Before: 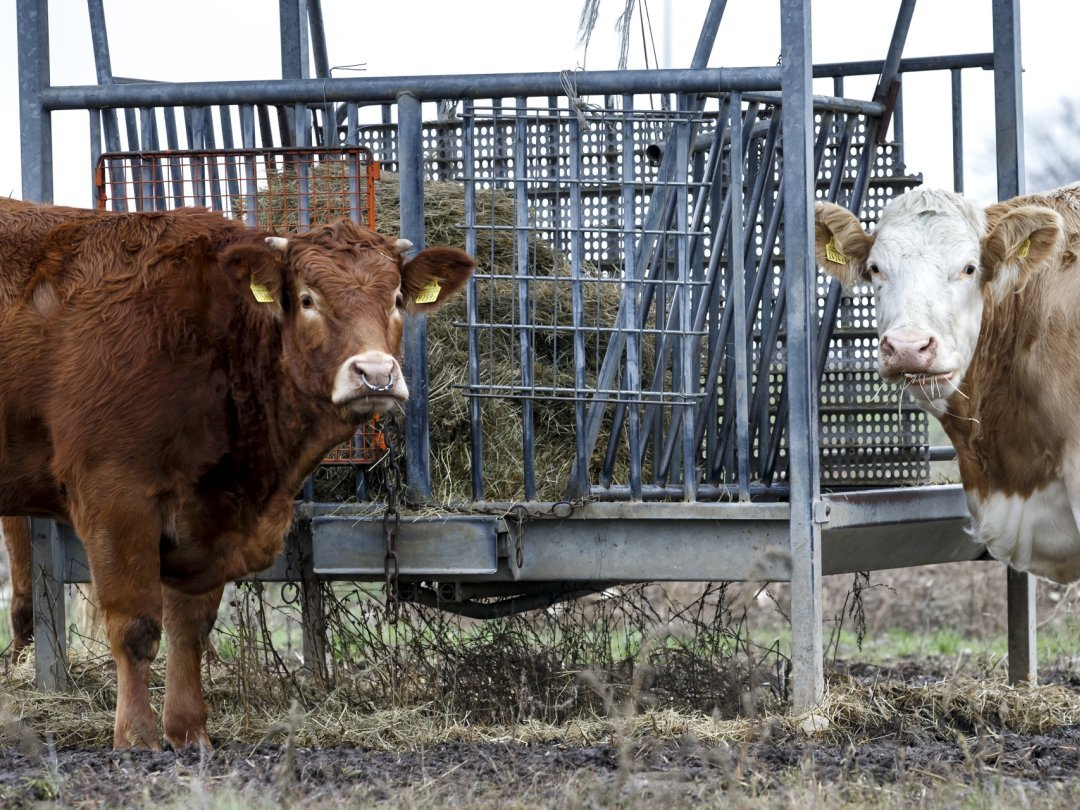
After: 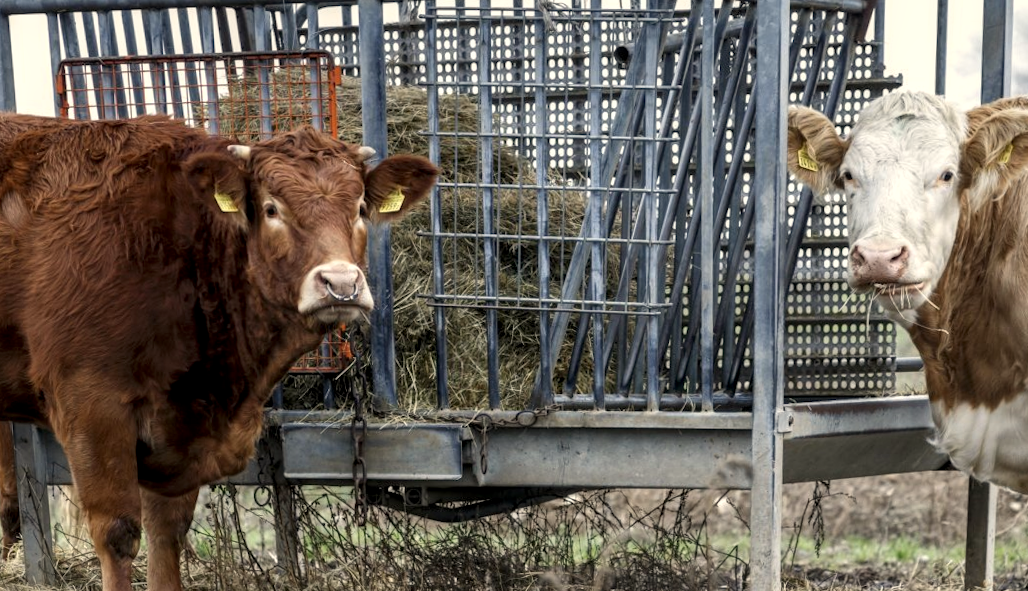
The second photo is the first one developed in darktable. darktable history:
white balance: red 1.045, blue 0.932
local contrast: on, module defaults
crop and rotate: top 12.5%, bottom 12.5%
rotate and perspective: rotation 0.074°, lens shift (vertical) 0.096, lens shift (horizontal) -0.041, crop left 0.043, crop right 0.952, crop top 0.024, crop bottom 0.979
